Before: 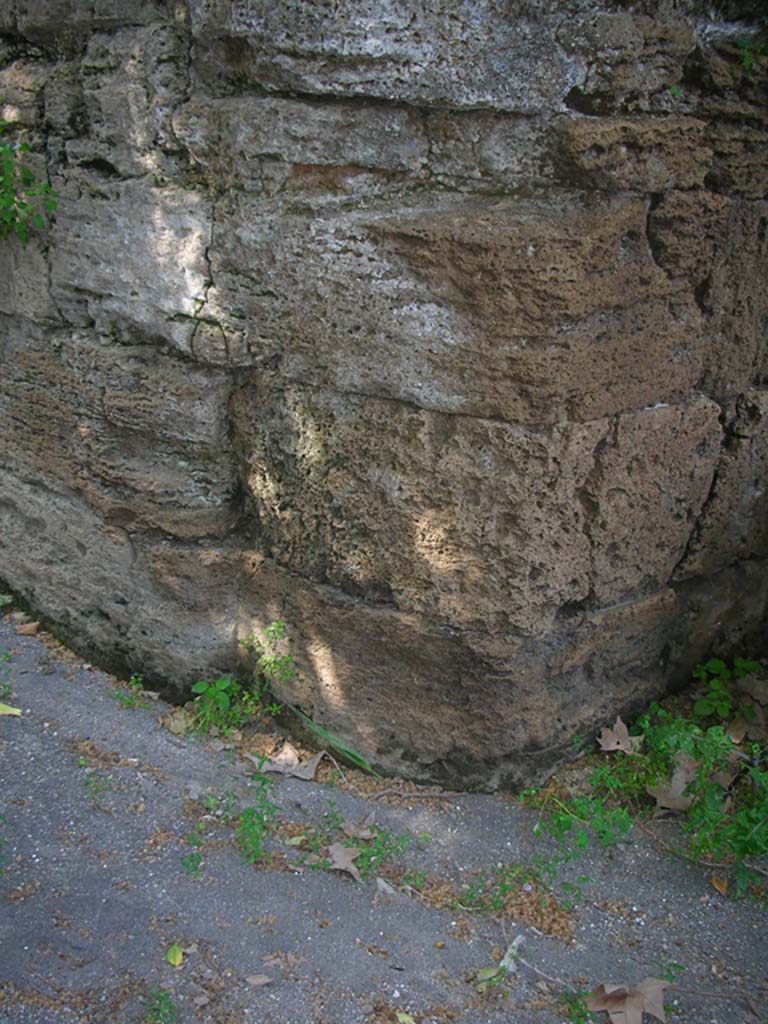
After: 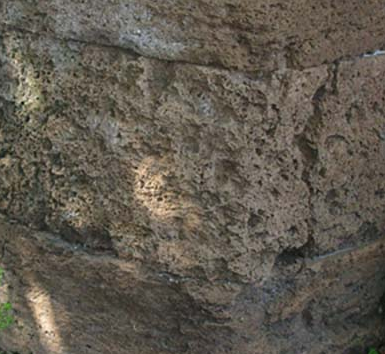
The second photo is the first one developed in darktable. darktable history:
tone equalizer: on, module defaults
crop: left 36.69%, top 34.549%, right 13.063%, bottom 30.825%
